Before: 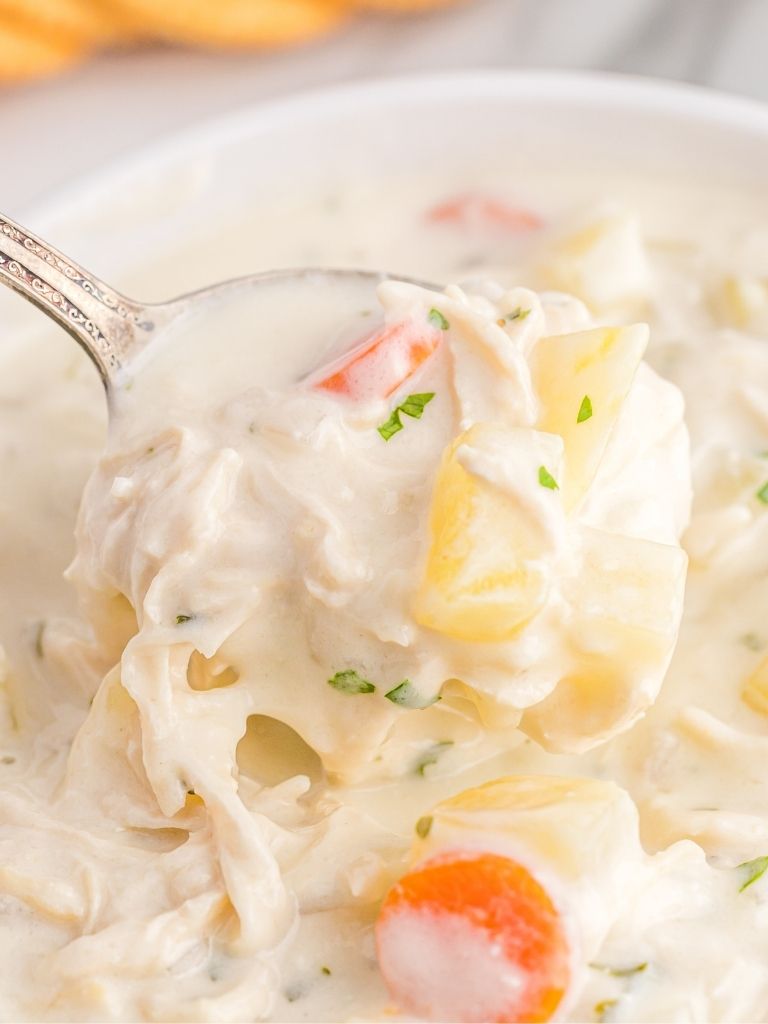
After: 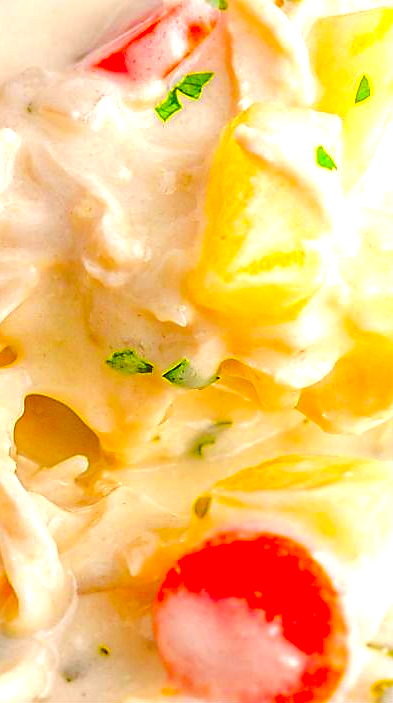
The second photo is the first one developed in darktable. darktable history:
exposure: exposure 0.204 EV, compensate highlight preservation false
crop and rotate: left 28.91%, top 31.308%, right 19.832%
tone equalizer: -7 EV 0.152 EV, -6 EV 0.57 EV, -5 EV 1.18 EV, -4 EV 1.36 EV, -3 EV 1.13 EV, -2 EV 0.6 EV, -1 EV 0.162 EV, edges refinement/feathering 500, mask exposure compensation -1.57 EV, preserve details no
contrast brightness saturation: brightness -0.991, saturation 0.994
haze removal: compatibility mode true, adaptive false
sharpen: radius 1.352, amount 1.247, threshold 0.639
